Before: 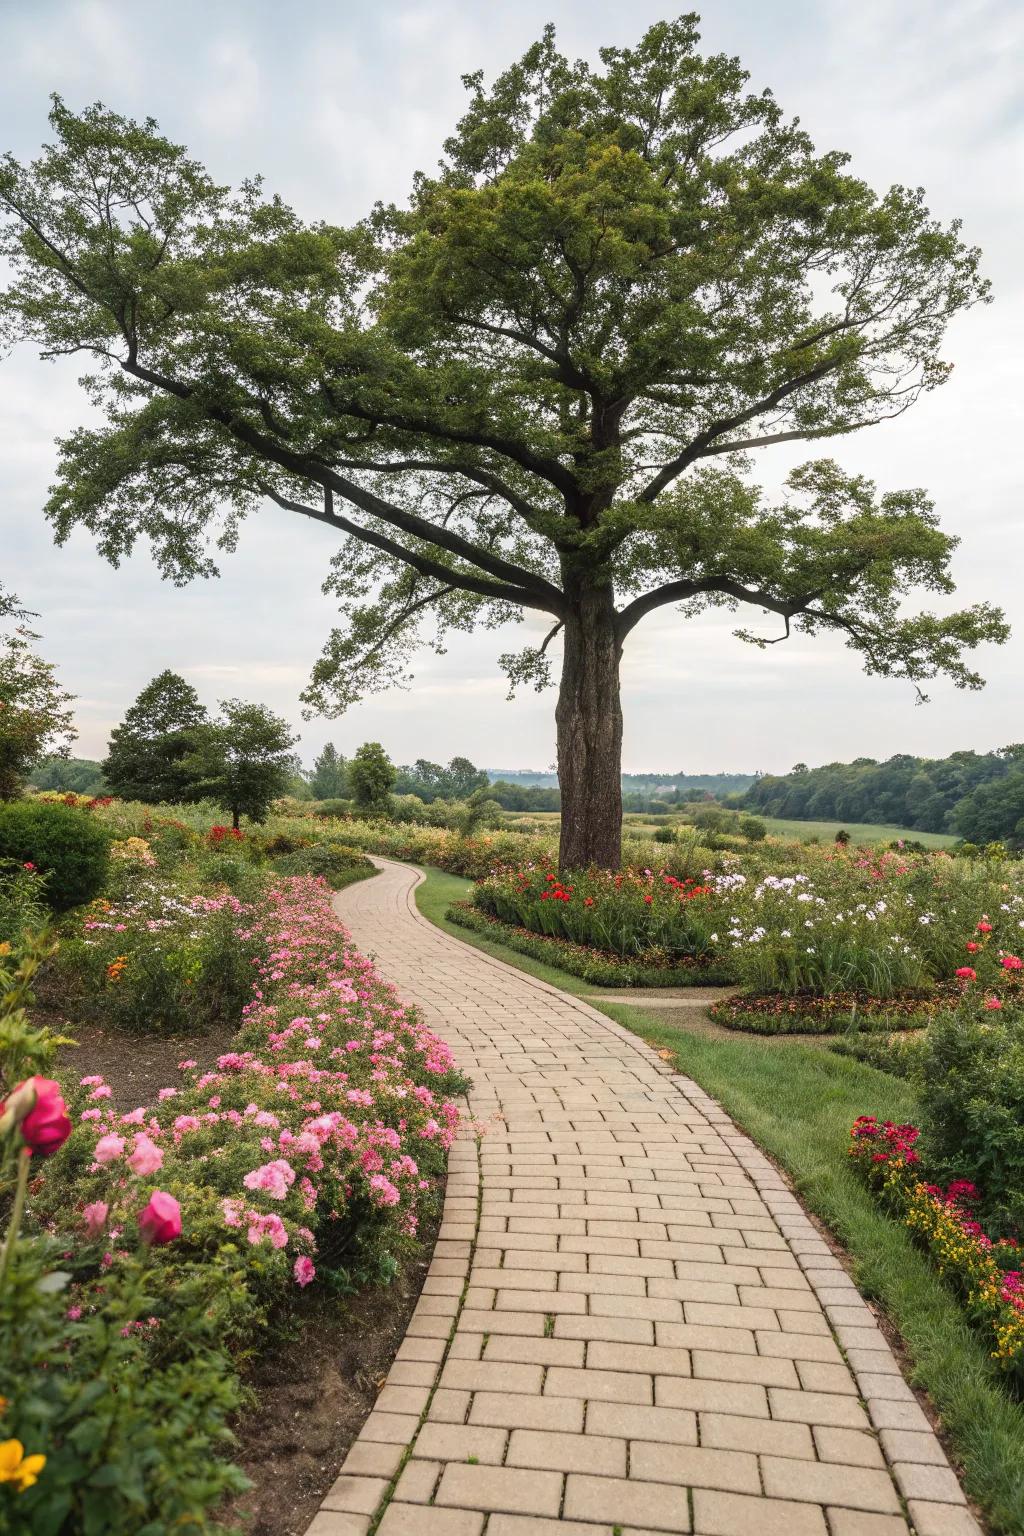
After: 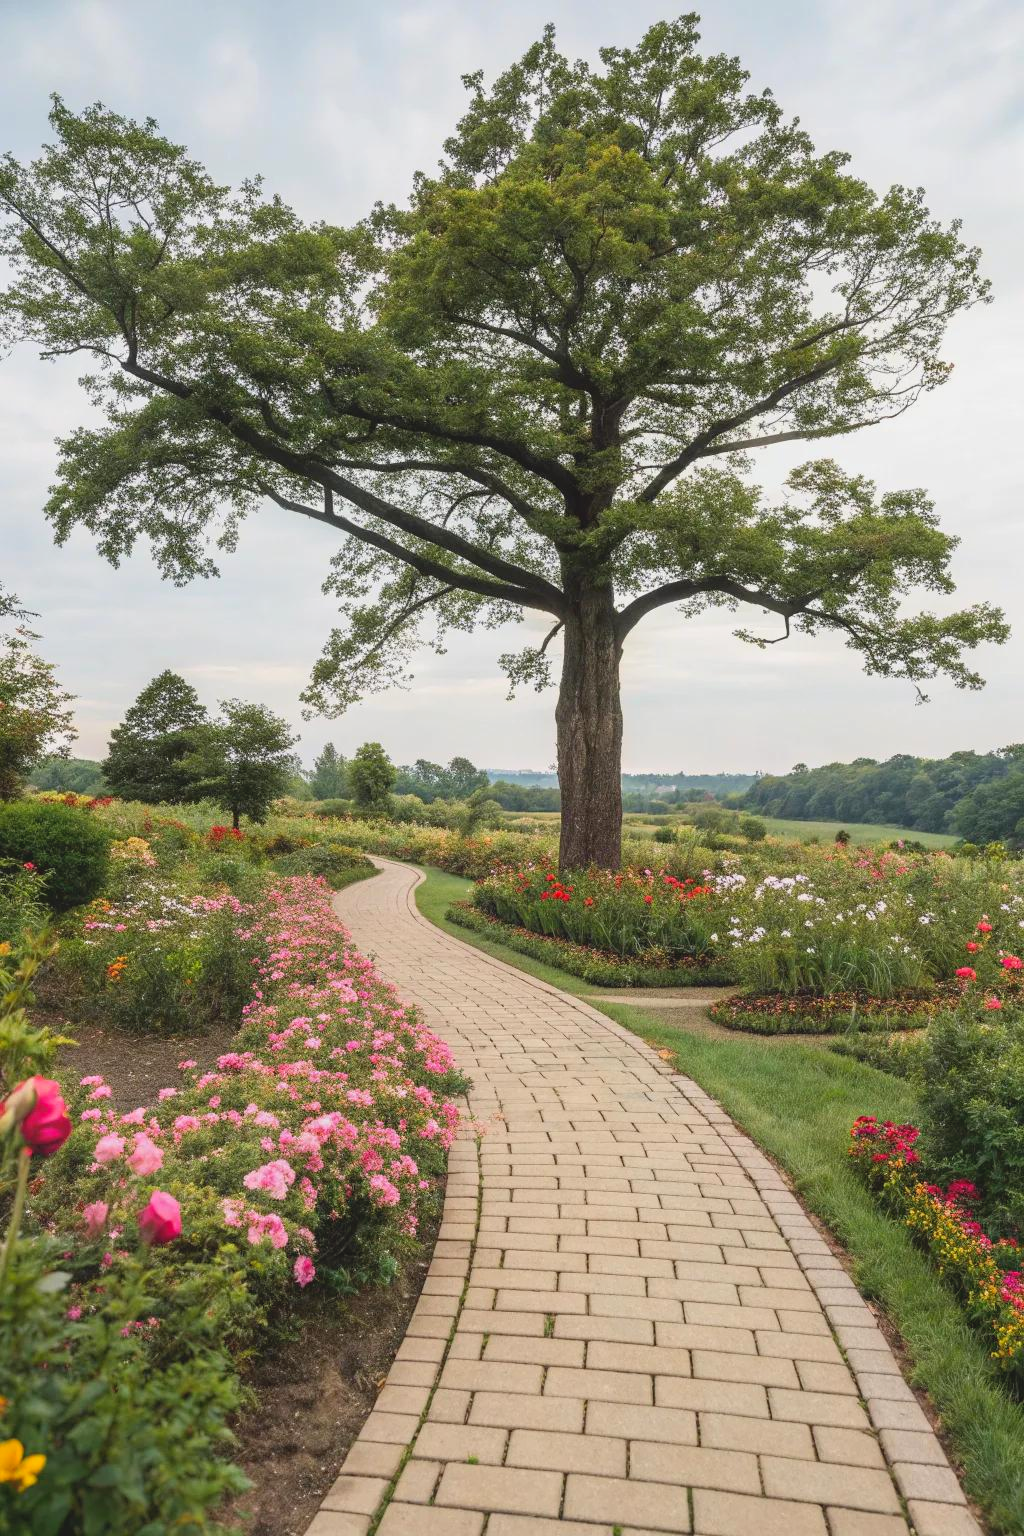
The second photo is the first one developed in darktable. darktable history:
contrast brightness saturation: contrast -0.097, brightness 0.044, saturation 0.079
